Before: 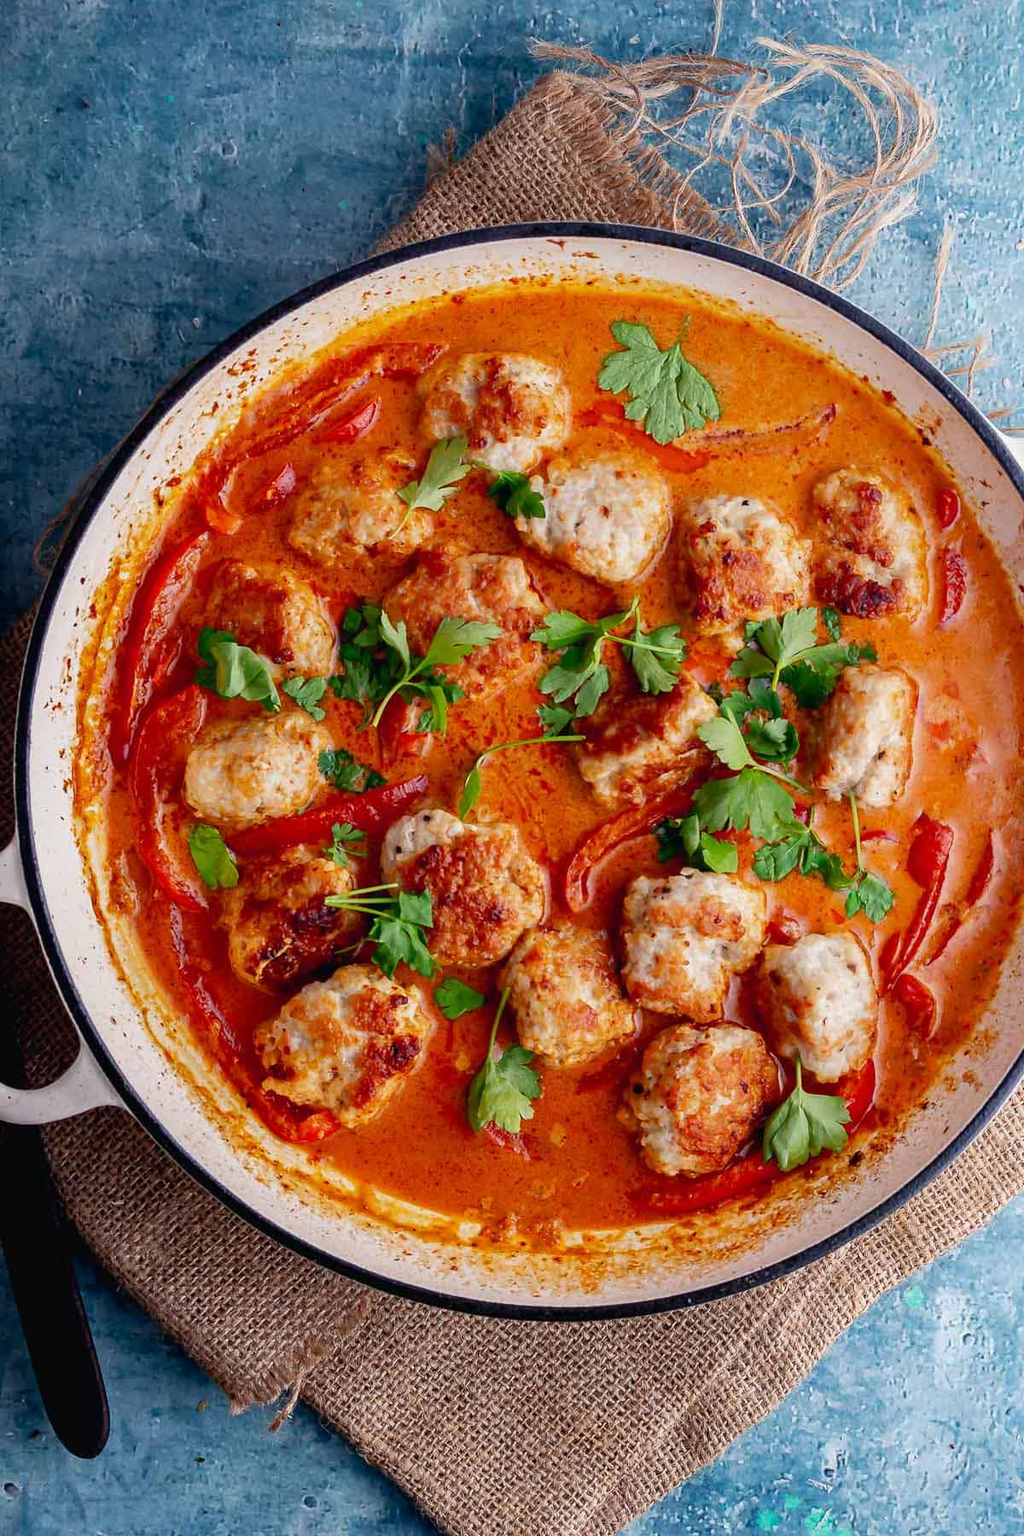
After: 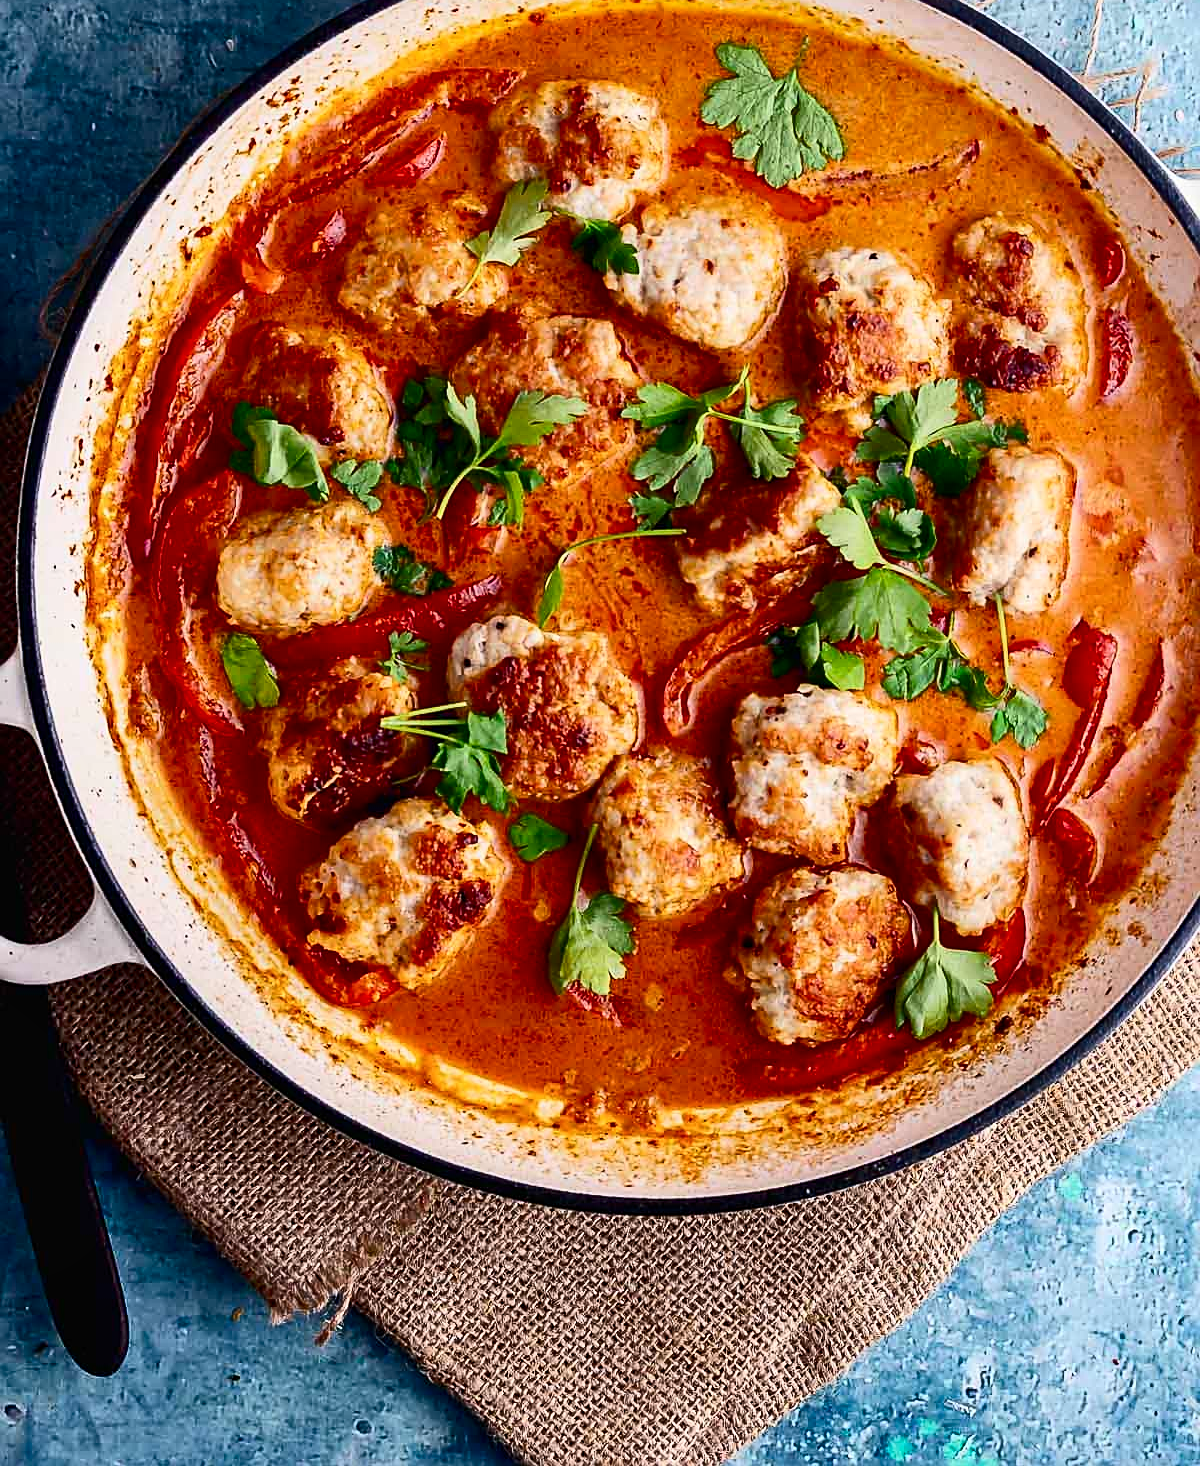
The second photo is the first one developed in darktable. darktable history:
contrast brightness saturation: contrast 0.28
color balance rgb: perceptual saturation grading › global saturation 10%, global vibrance 10%
shadows and highlights: soften with gaussian
sharpen: on, module defaults
crop and rotate: top 18.507%
